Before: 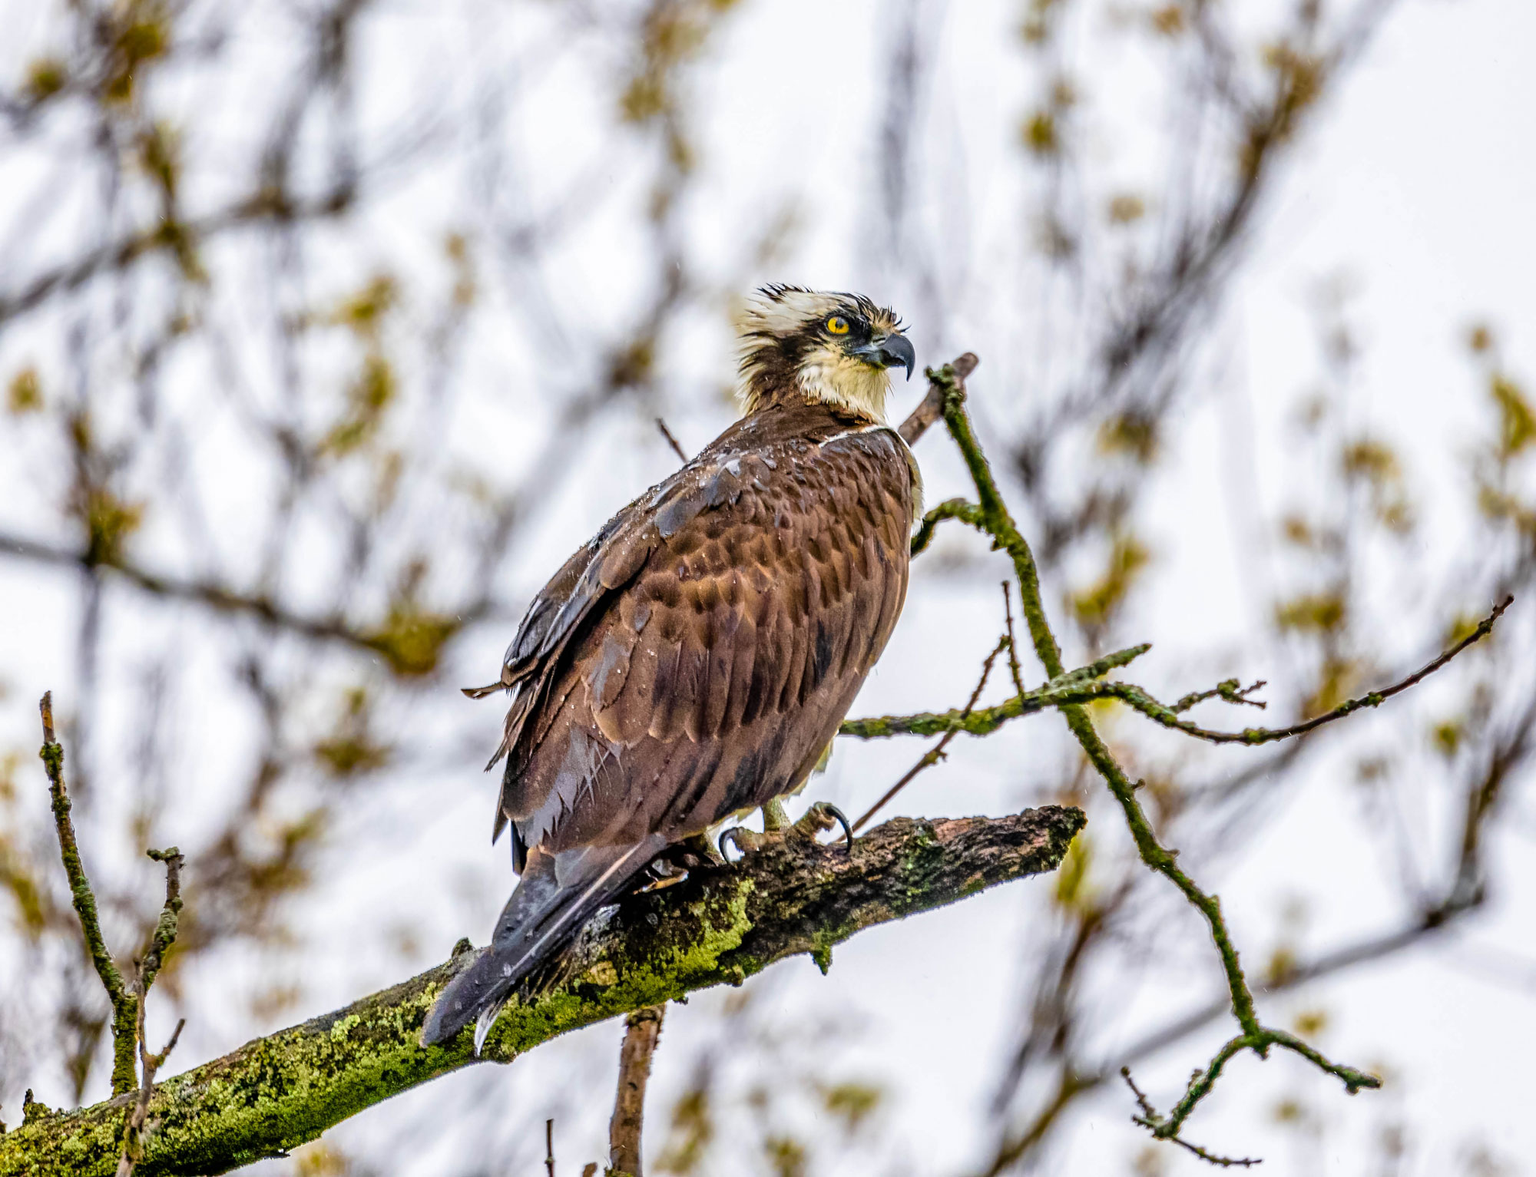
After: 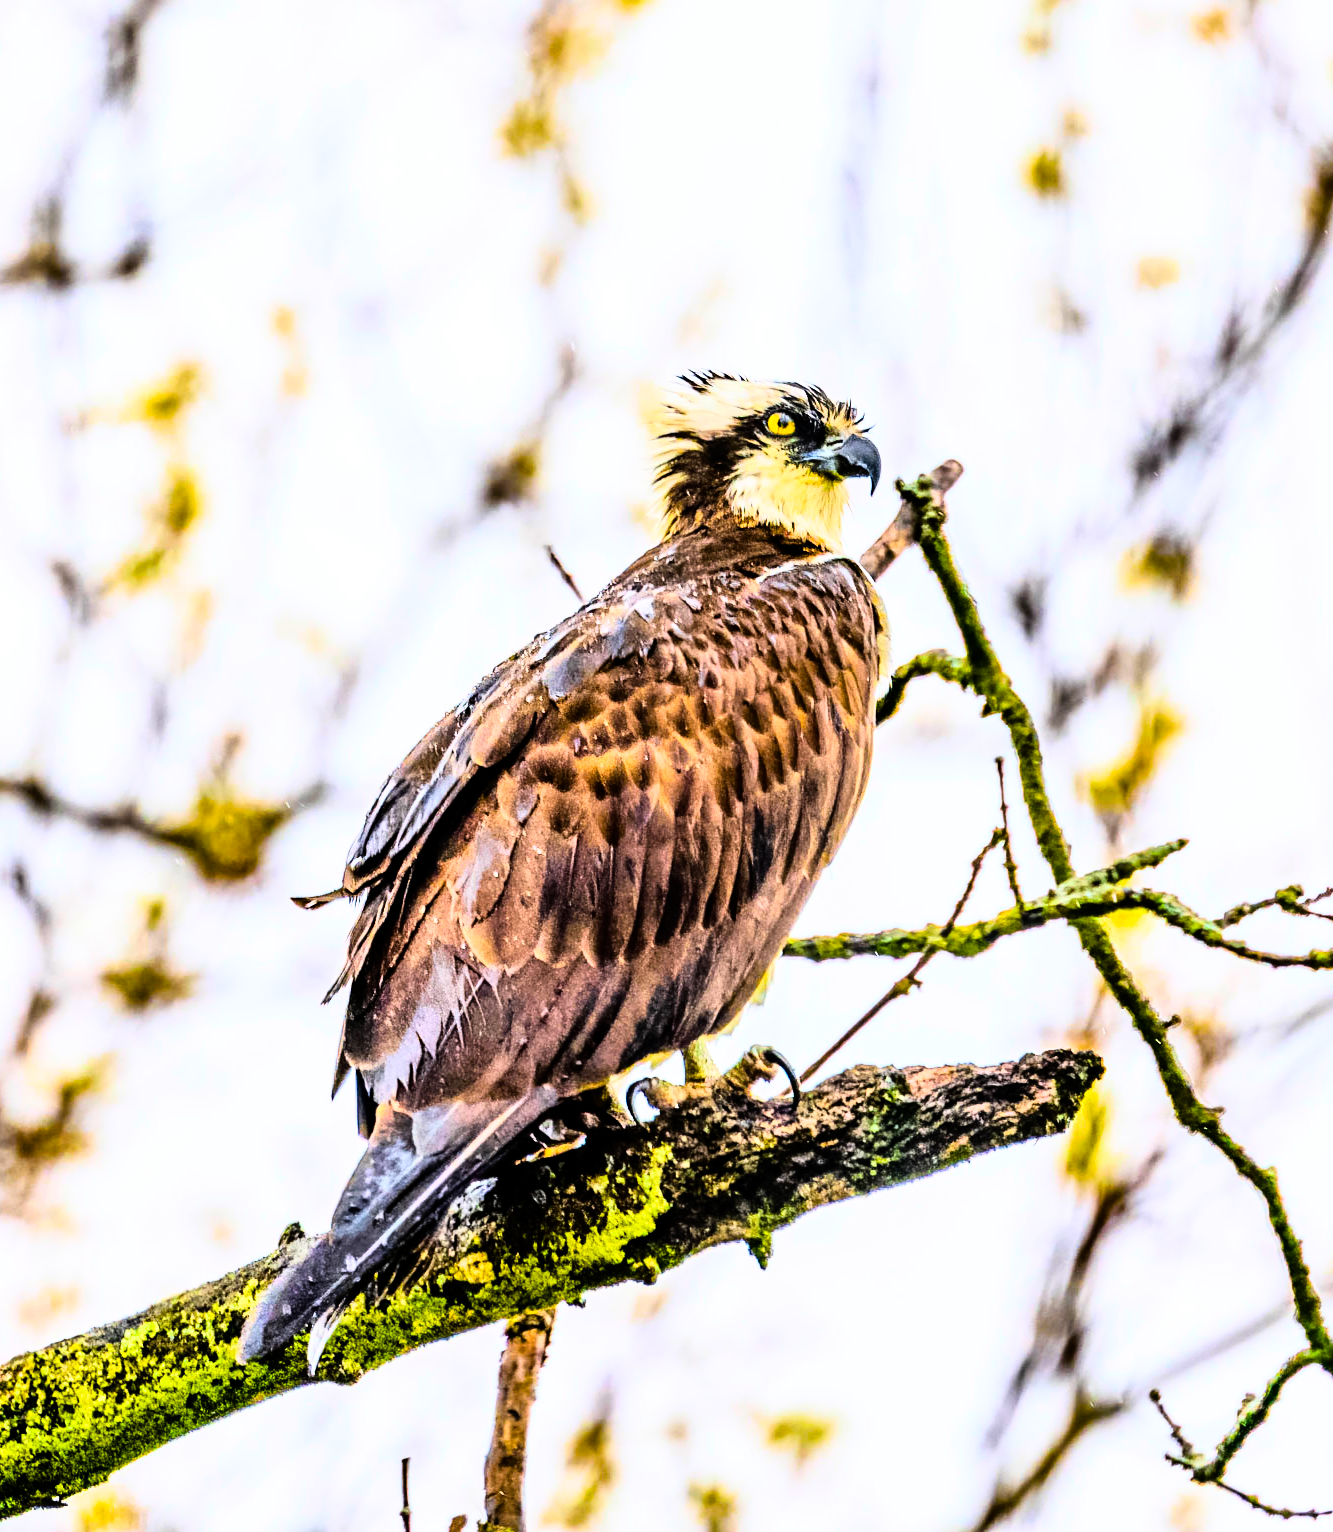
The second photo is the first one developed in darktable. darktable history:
crop and rotate: left 15.546%, right 17.787%
rgb curve: curves: ch0 [(0, 0) (0.21, 0.15) (0.24, 0.21) (0.5, 0.75) (0.75, 0.96) (0.89, 0.99) (1, 1)]; ch1 [(0, 0.02) (0.21, 0.13) (0.25, 0.2) (0.5, 0.67) (0.75, 0.9) (0.89, 0.97) (1, 1)]; ch2 [(0, 0.02) (0.21, 0.13) (0.25, 0.2) (0.5, 0.67) (0.75, 0.9) (0.89, 0.97) (1, 1)], compensate middle gray true
color balance rgb: perceptual saturation grading › global saturation 25%, global vibrance 20%
